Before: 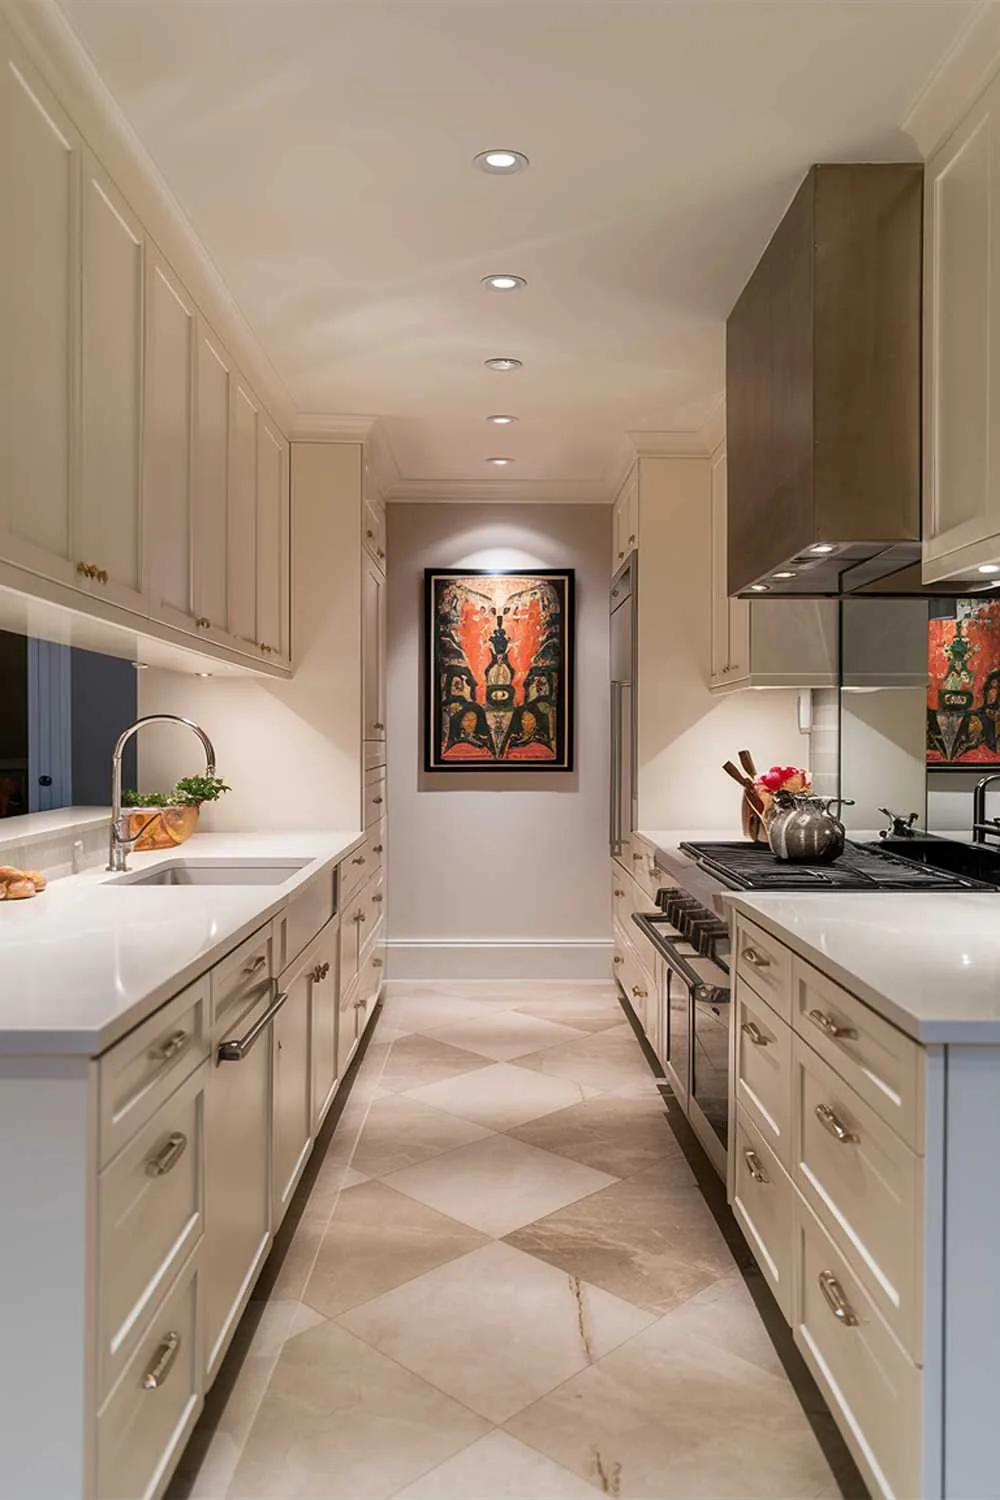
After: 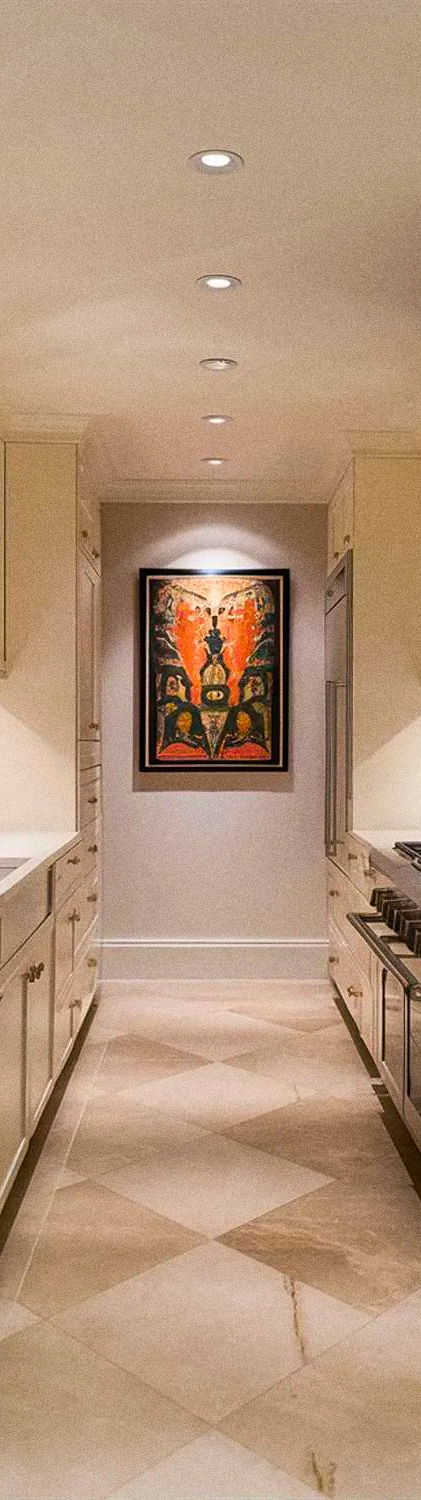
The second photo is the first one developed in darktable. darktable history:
color balance rgb: linear chroma grading › global chroma 13.3%, global vibrance 41.49%
crop: left 28.583%, right 29.231%
grain: coarseness 9.61 ISO, strength 35.62%
